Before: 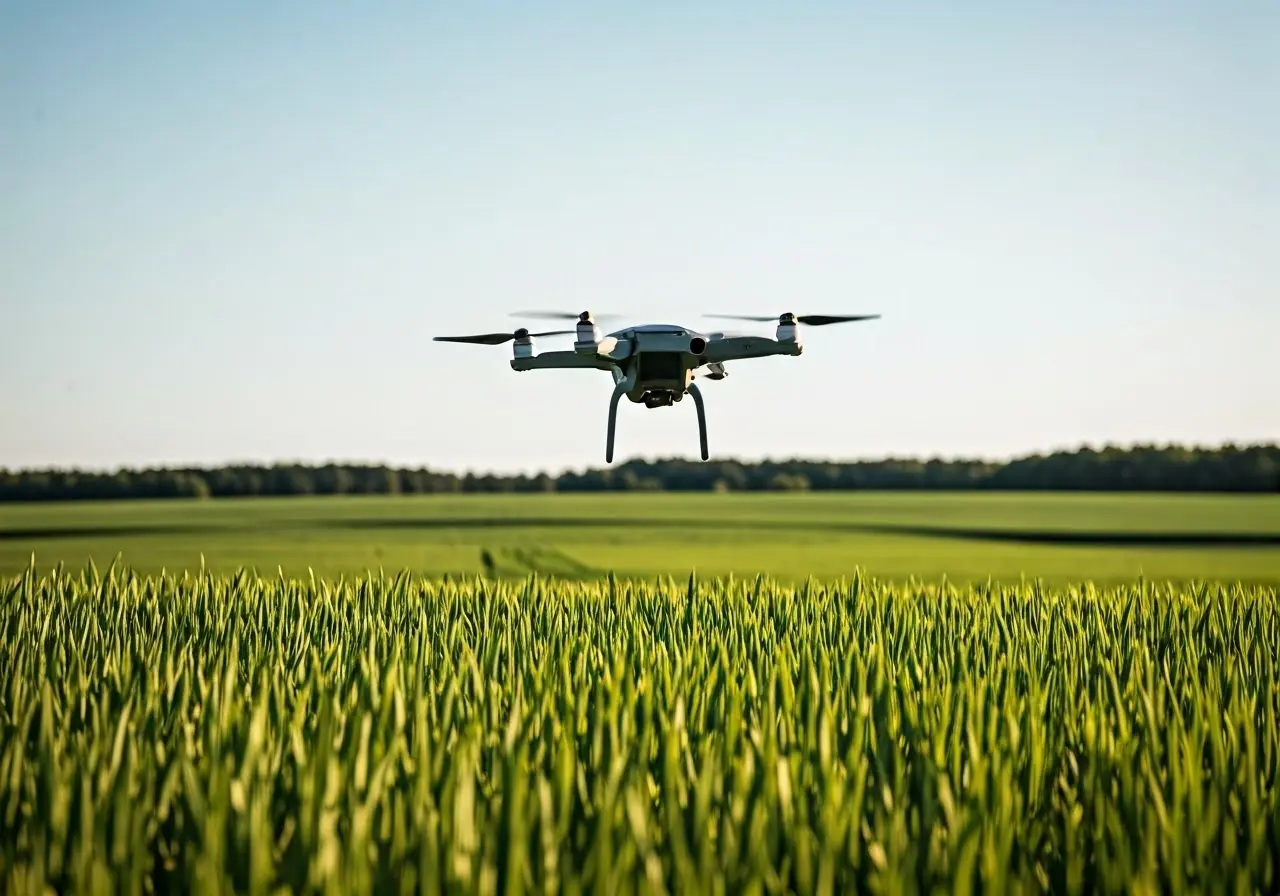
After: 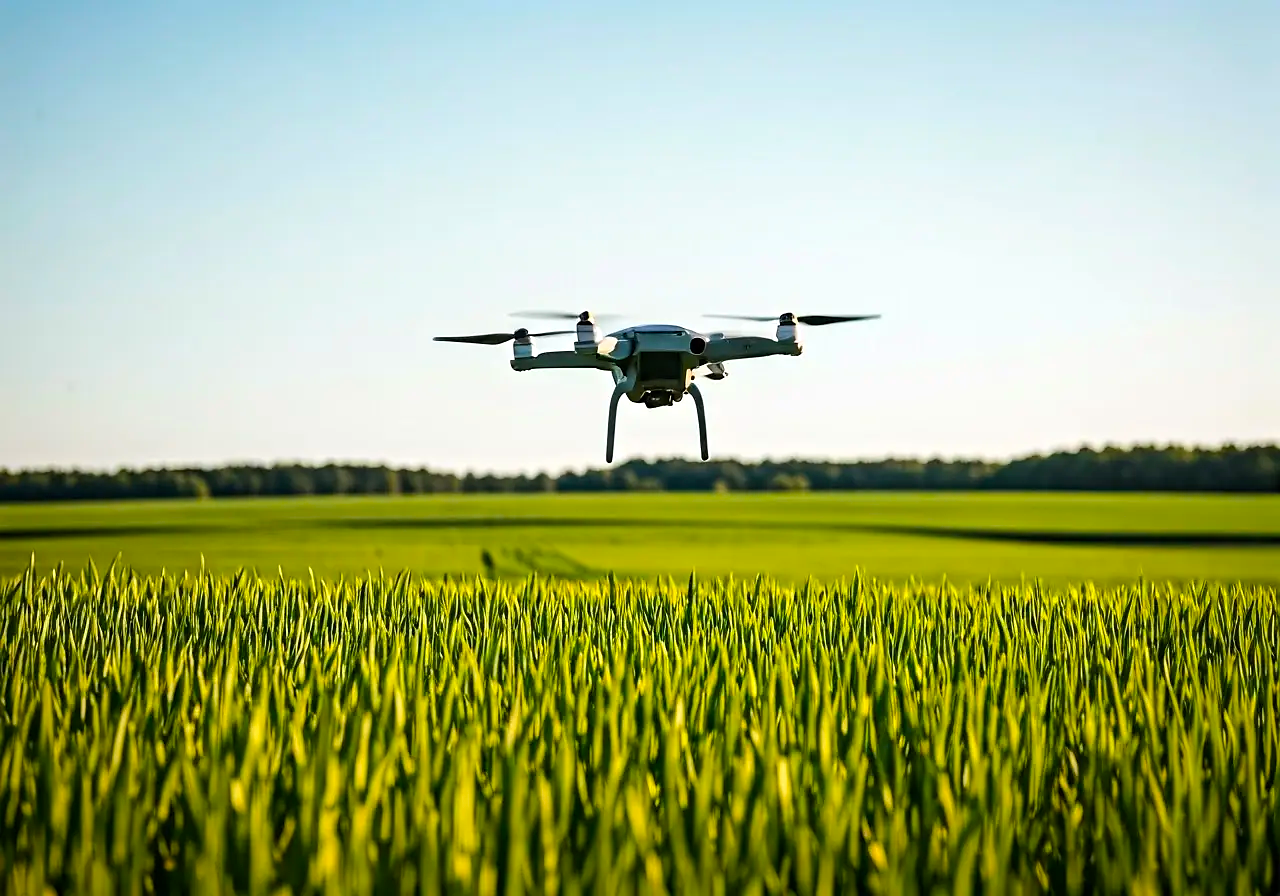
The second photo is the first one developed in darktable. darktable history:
sharpen: radius 0.997, threshold 0.85
color balance rgb: shadows lift › chroma 0.842%, shadows lift › hue 111.08°, perceptual saturation grading › global saturation 29.567%, perceptual brilliance grading › mid-tones 9.783%, perceptual brilliance grading › shadows 15.332%, global vibrance 11.609%, contrast 5.034%
contrast brightness saturation: contrast 0.053
